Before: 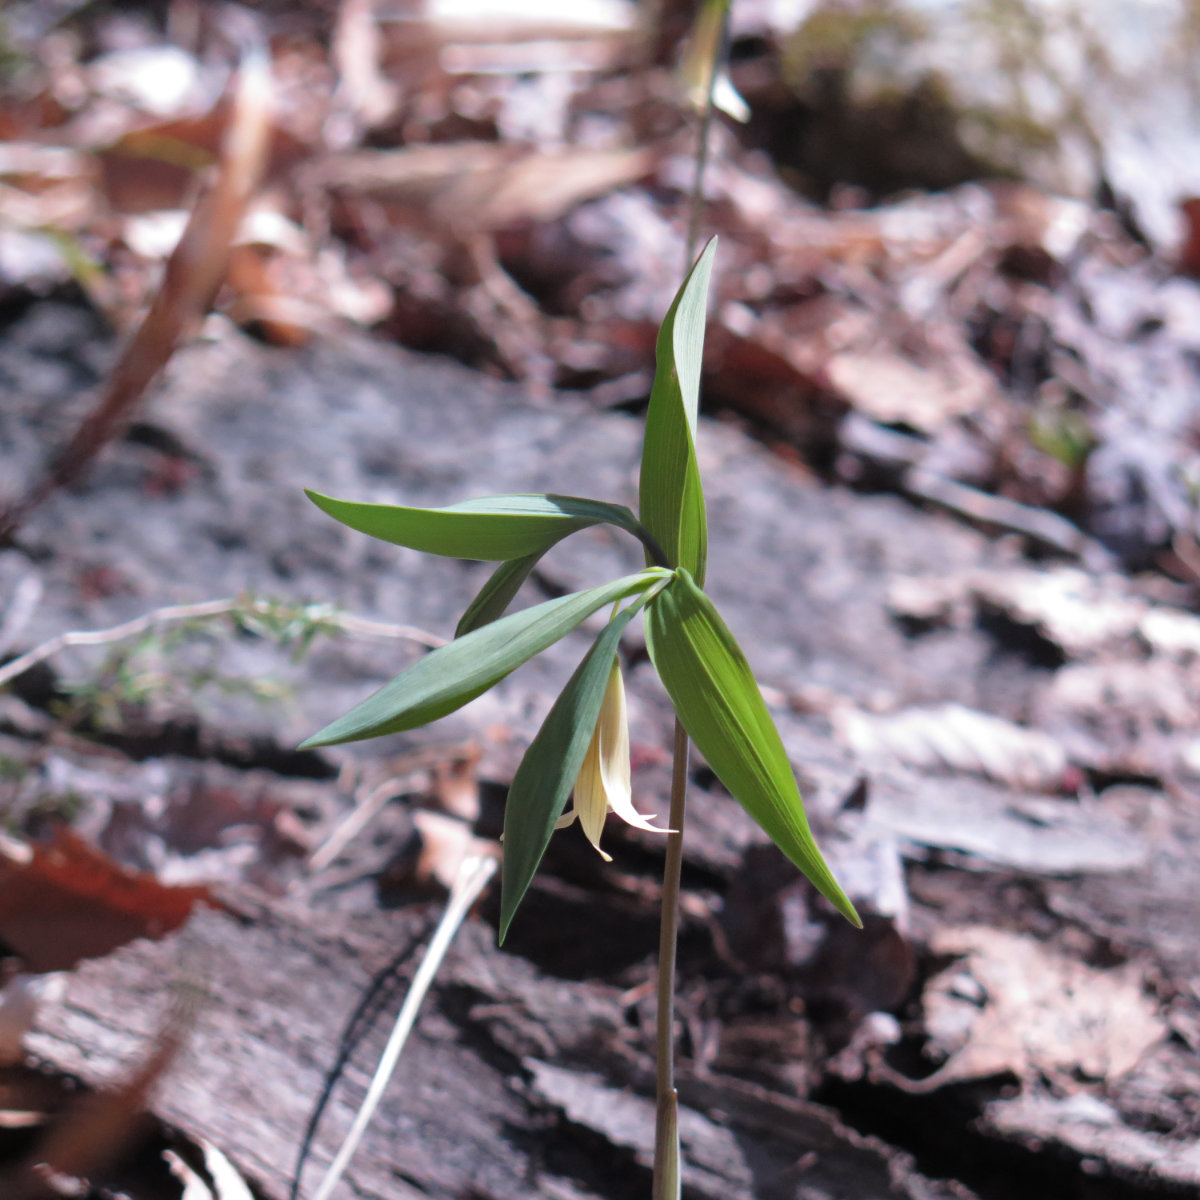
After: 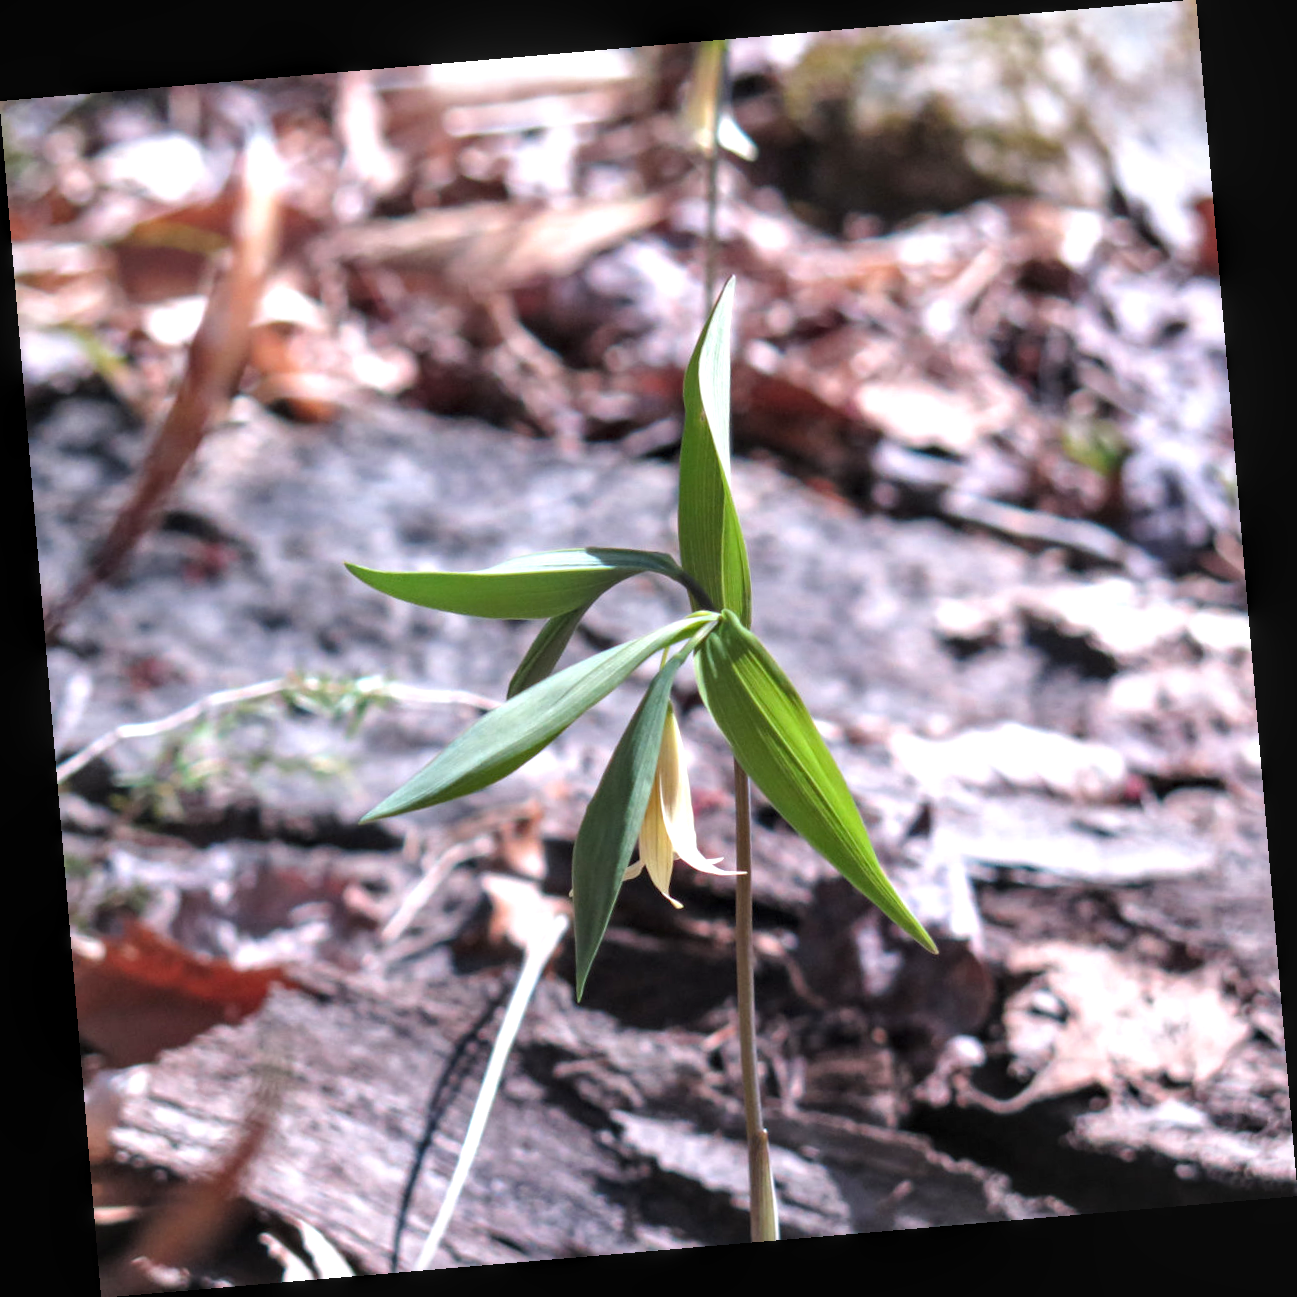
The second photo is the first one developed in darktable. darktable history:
exposure: exposure 0.64 EV, compensate highlight preservation false
local contrast: detail 130%
rotate and perspective: rotation -4.86°, automatic cropping off
